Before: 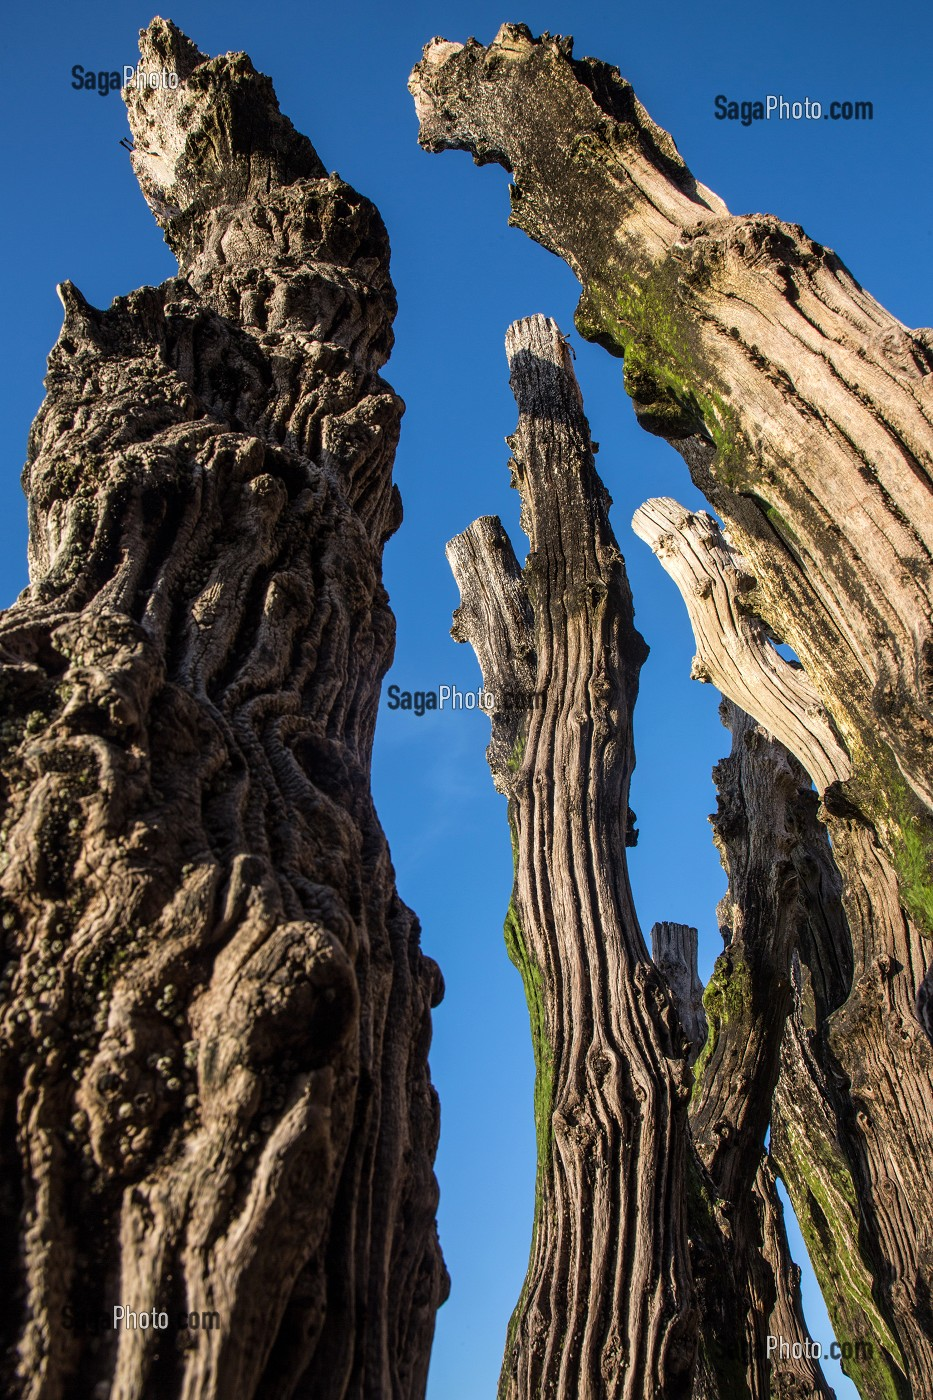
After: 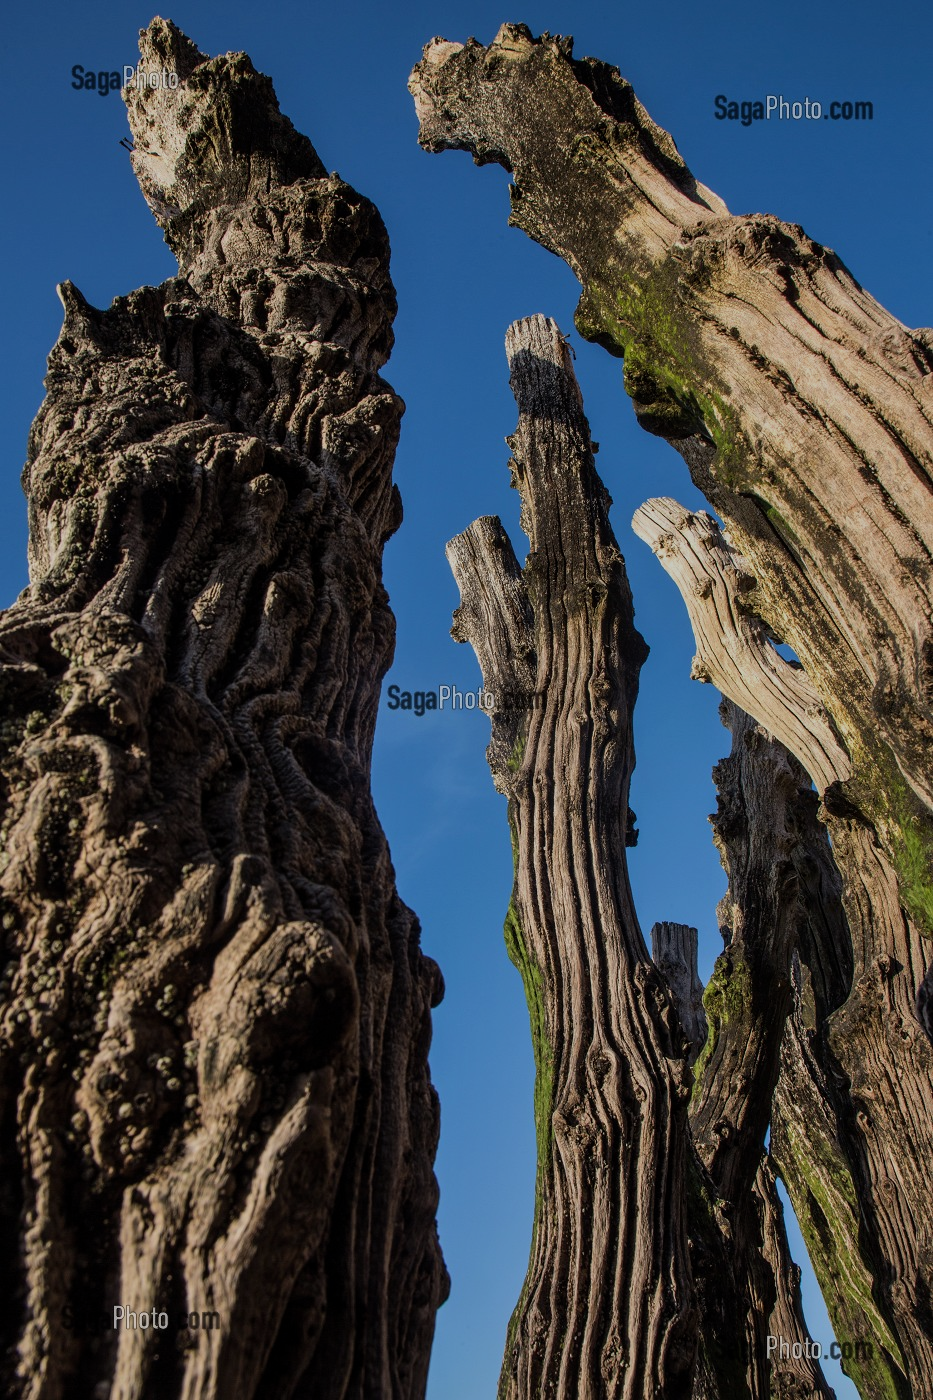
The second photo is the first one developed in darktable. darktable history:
exposure: black level correction 0, exposure -0.791 EV, compensate exposure bias true, compensate highlight preservation false
shadows and highlights: shadows 29.45, highlights -28.95, low approximation 0.01, soften with gaussian
